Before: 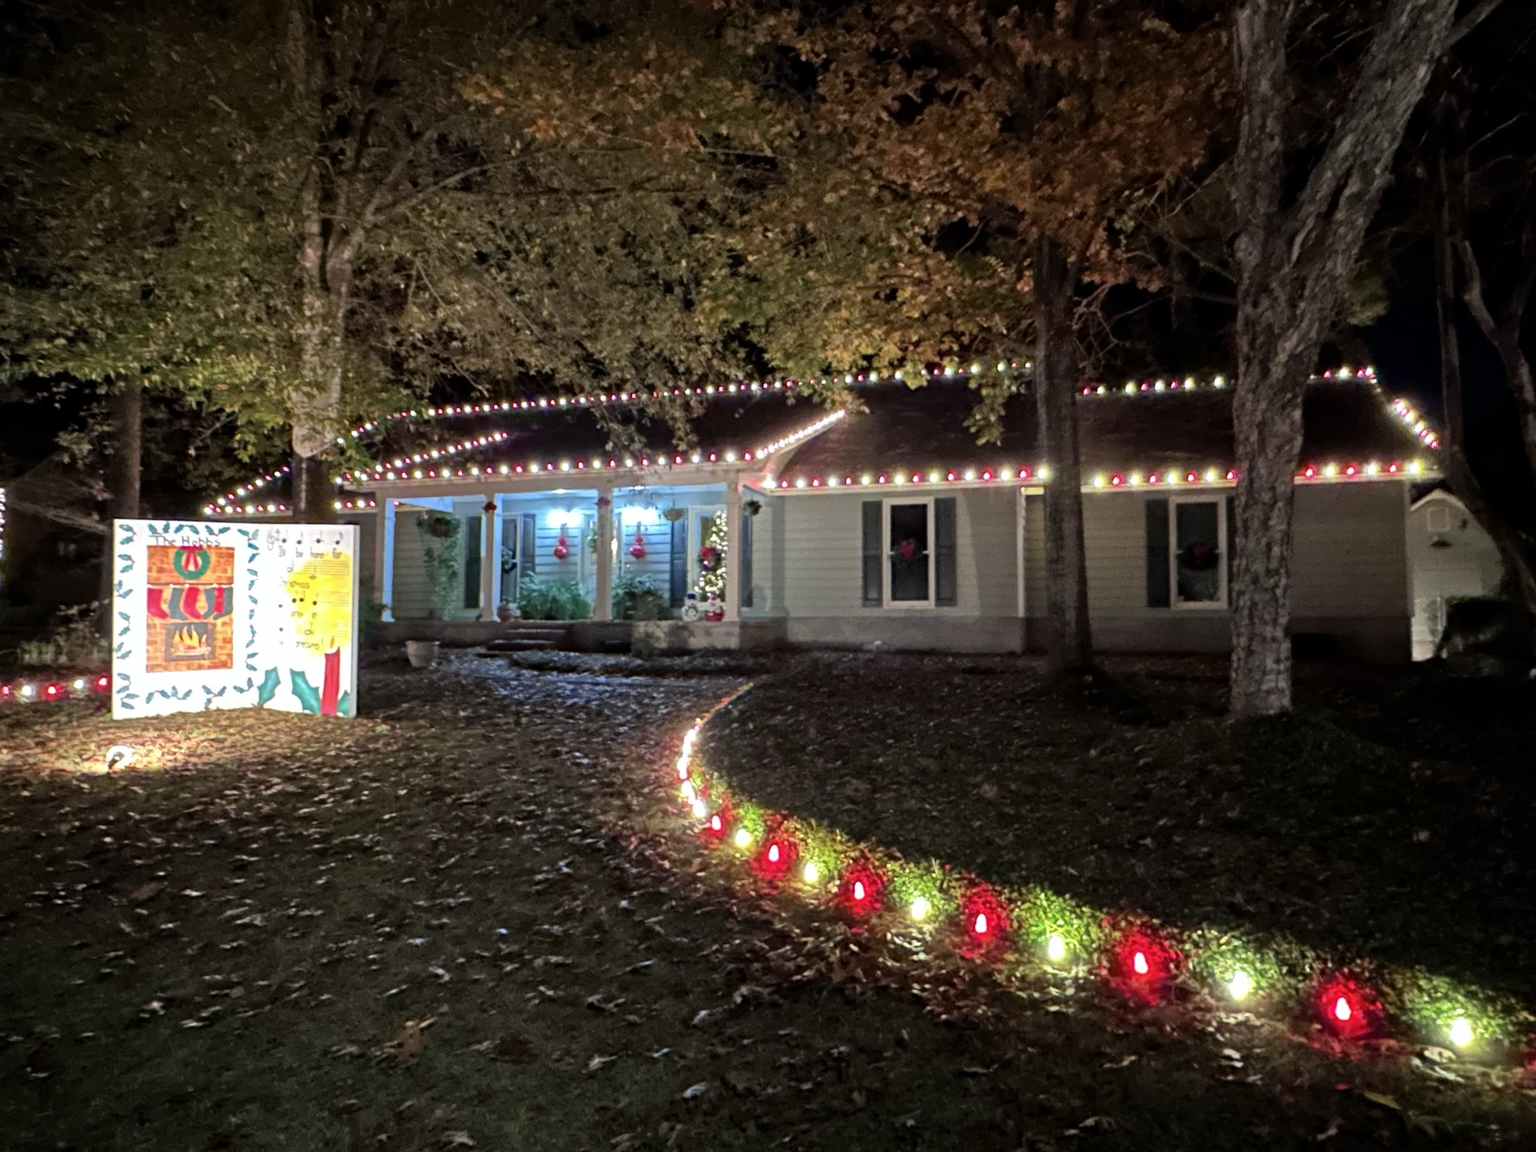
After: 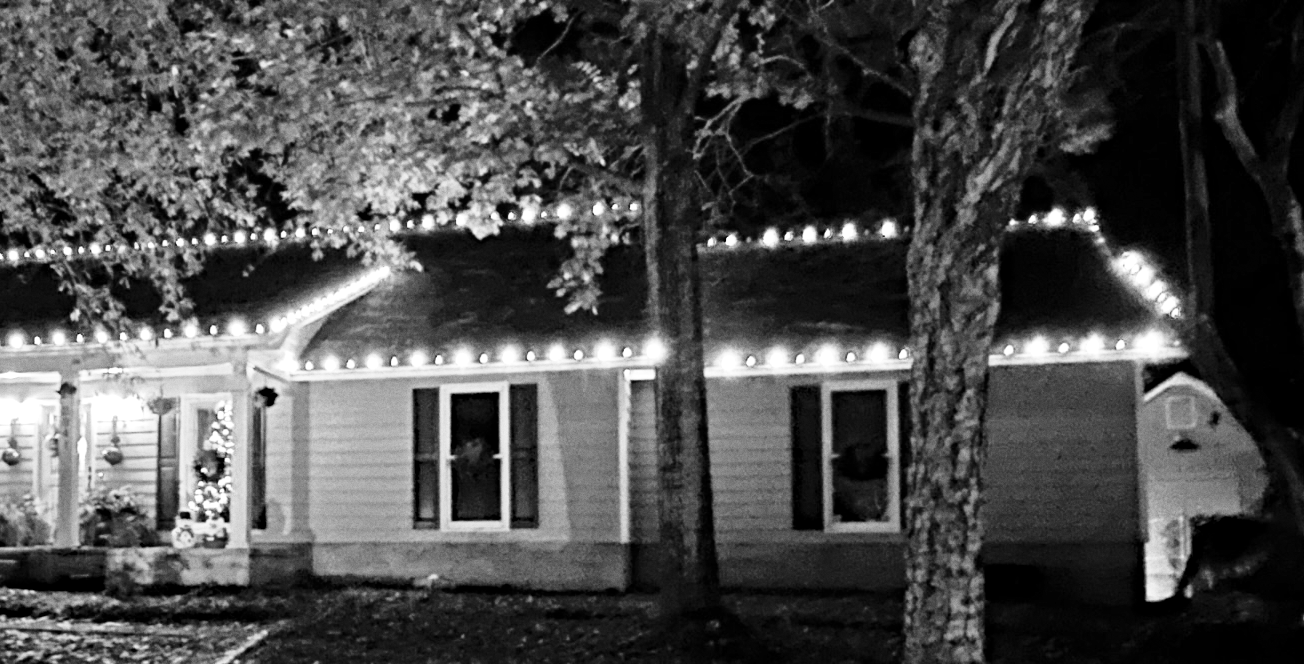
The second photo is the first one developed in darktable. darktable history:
rgb levels: preserve colors max RGB
exposure: exposure 0.566 EV, compensate highlight preservation false
white balance: red 0.974, blue 1.044
haze removal: strength 0.5, distance 0.43, compatibility mode true, adaptive false
base curve: curves: ch0 [(0, 0) (0.028, 0.03) (0.121, 0.232) (0.46, 0.748) (0.859, 0.968) (1, 1)], preserve colors none
monochrome: on, module defaults
grain: coarseness 0.09 ISO, strength 16.61%
crop: left 36.005%, top 18.293%, right 0.31%, bottom 38.444%
